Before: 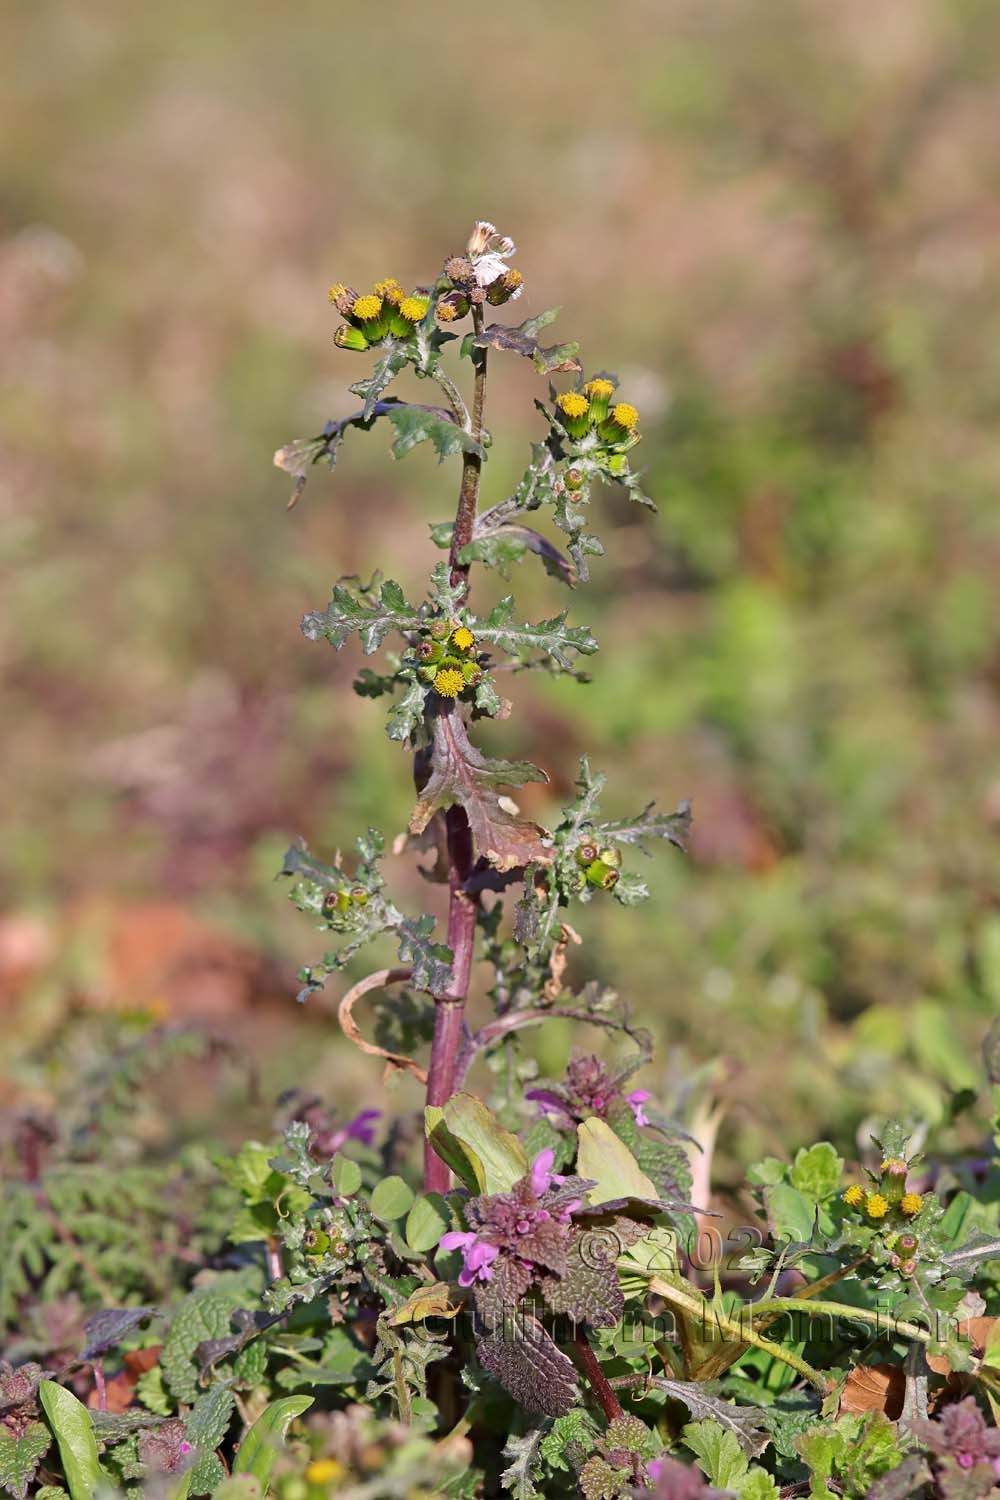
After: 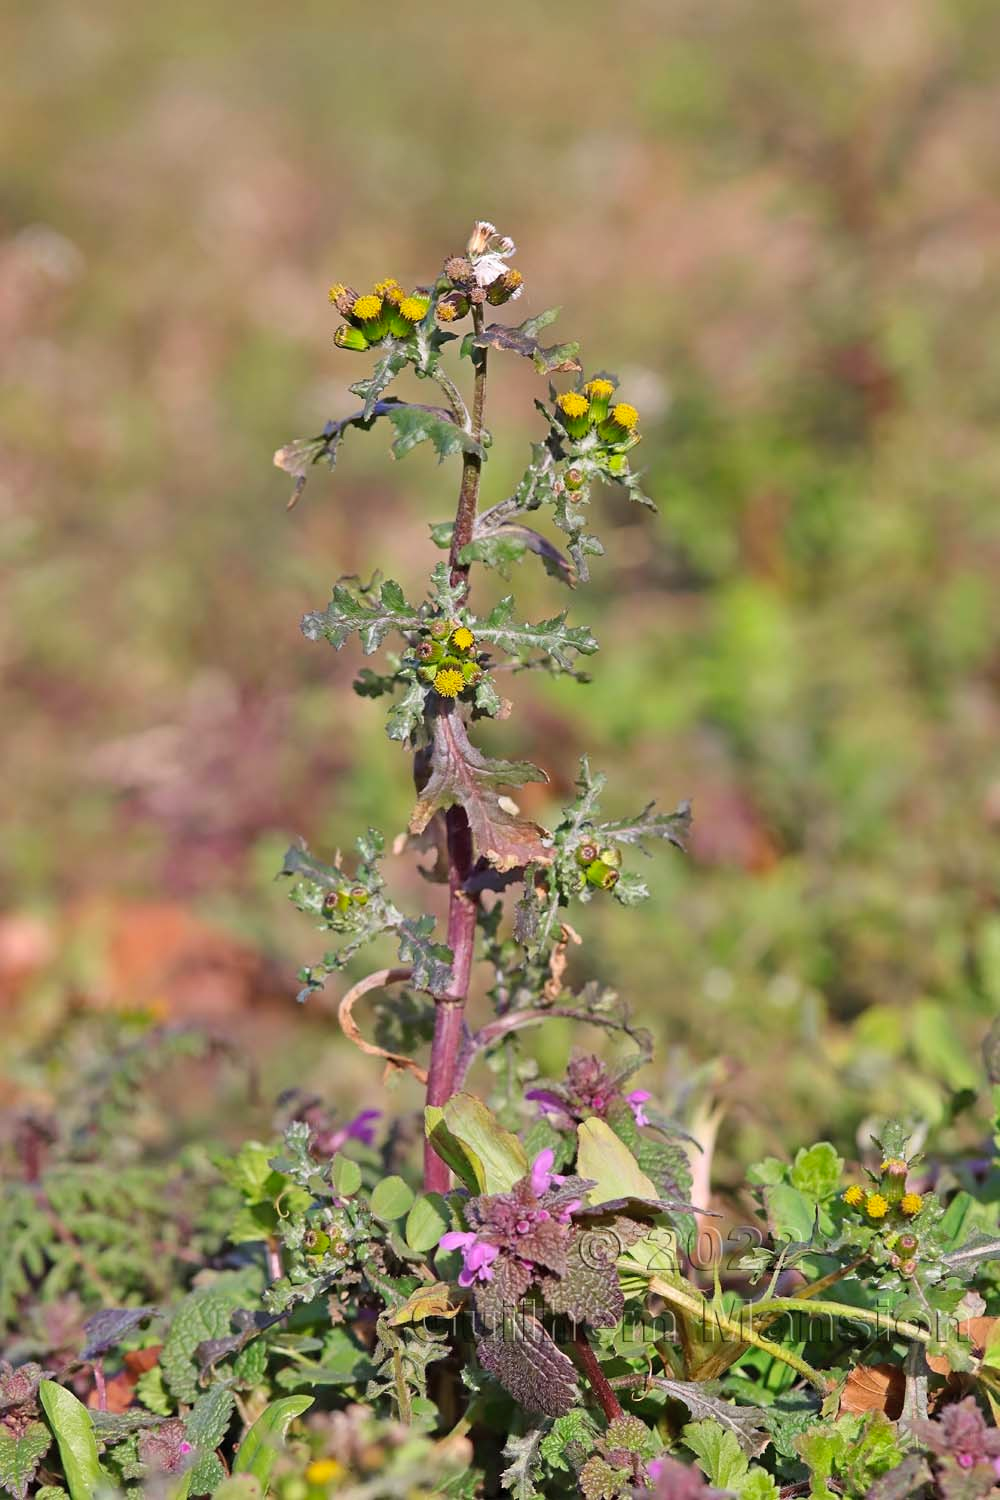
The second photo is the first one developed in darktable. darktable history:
contrast brightness saturation: contrast 0.03, brightness 0.066, saturation 0.124
shadows and highlights: radius 101.31, shadows 50.7, highlights -65.13, soften with gaussian
